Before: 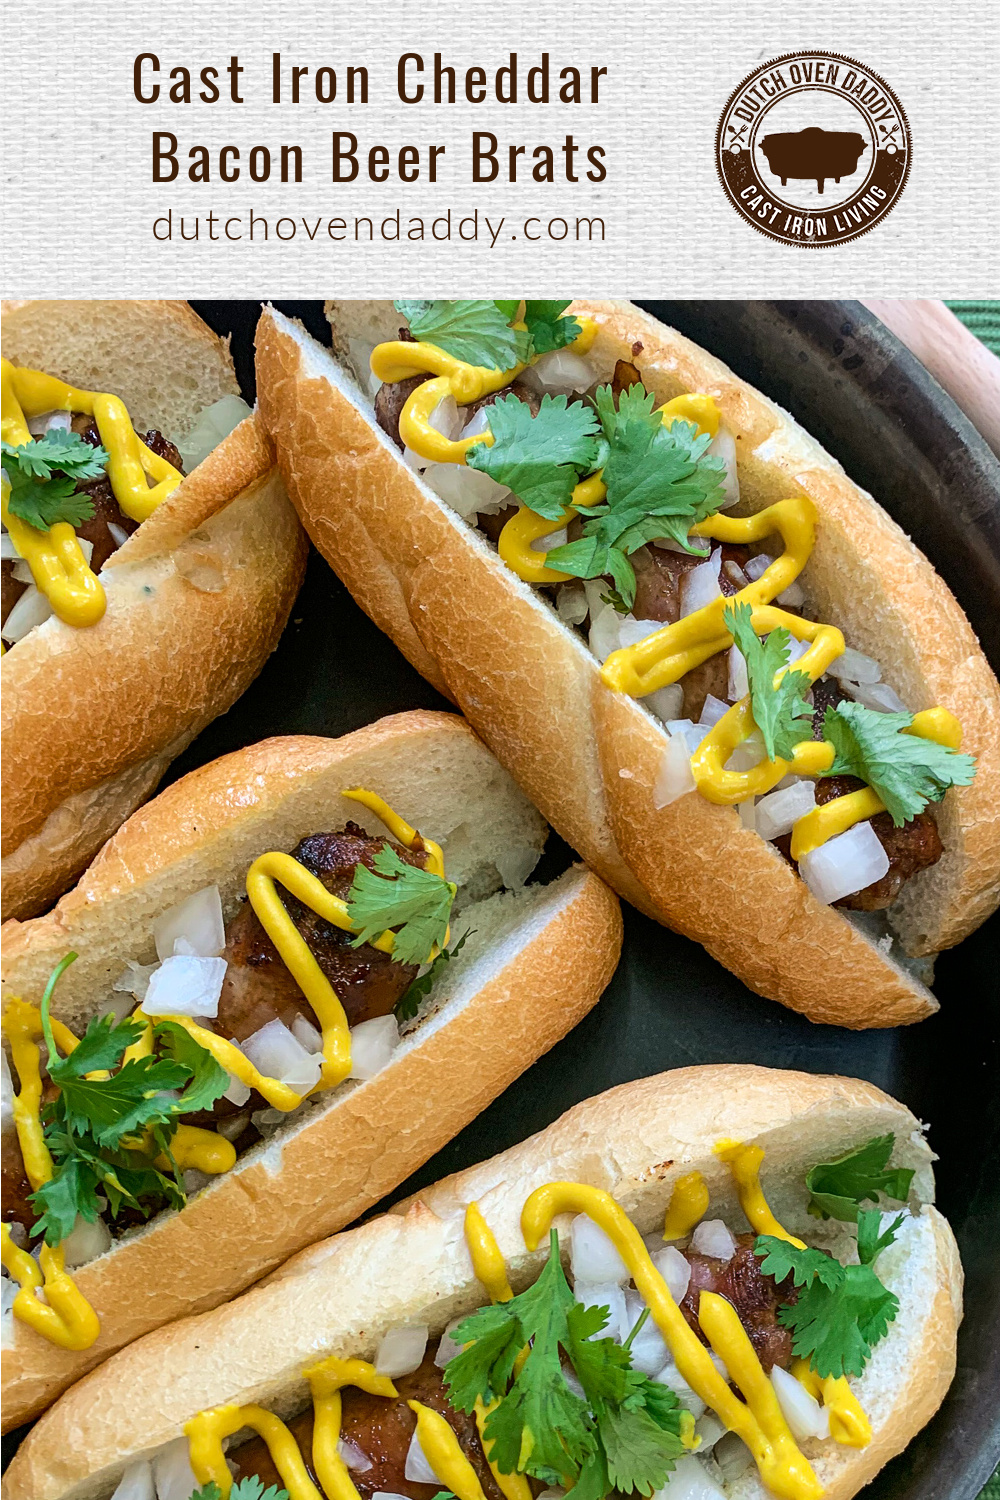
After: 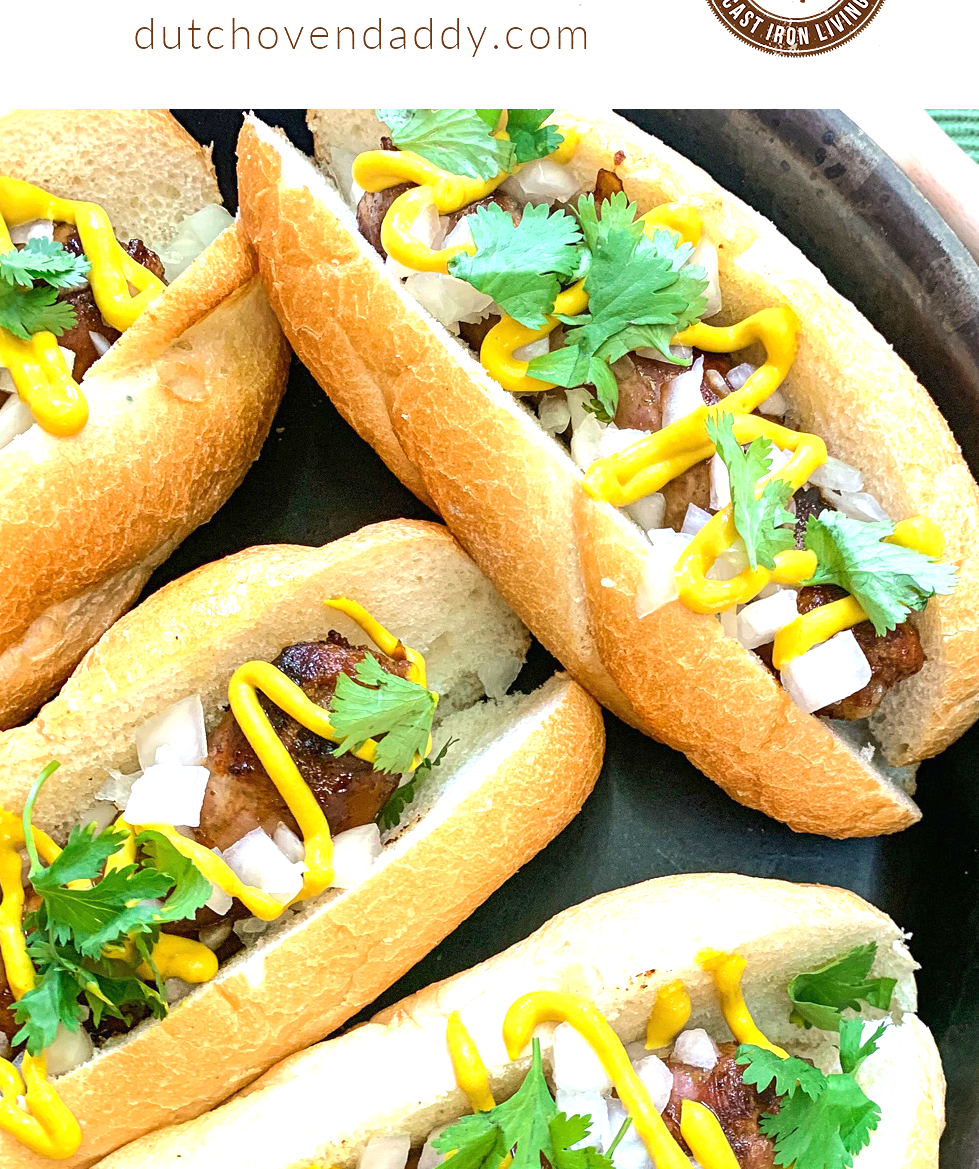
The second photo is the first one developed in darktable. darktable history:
base curve: curves: ch0 [(0, 0) (0.262, 0.32) (0.722, 0.705) (1, 1)]
crop and rotate: left 1.814%, top 12.818%, right 0.25%, bottom 9.225%
exposure: black level correction 0, exposure 1.1 EV, compensate exposure bias true, compensate highlight preservation false
